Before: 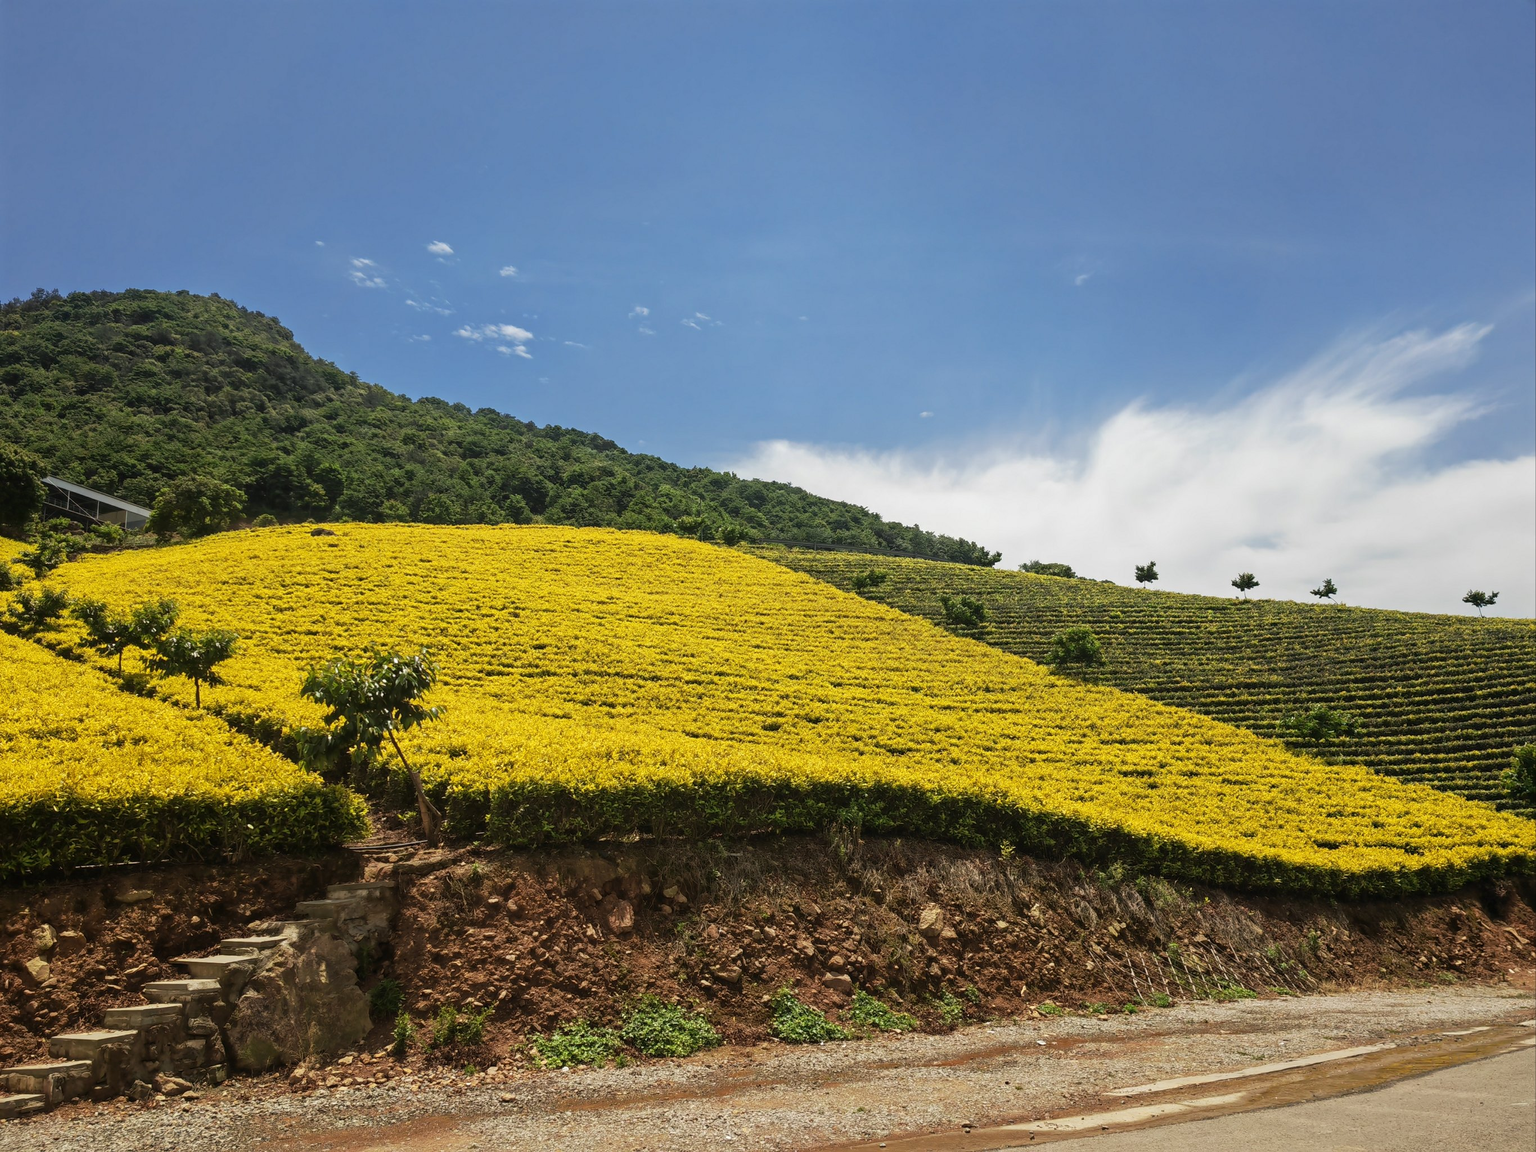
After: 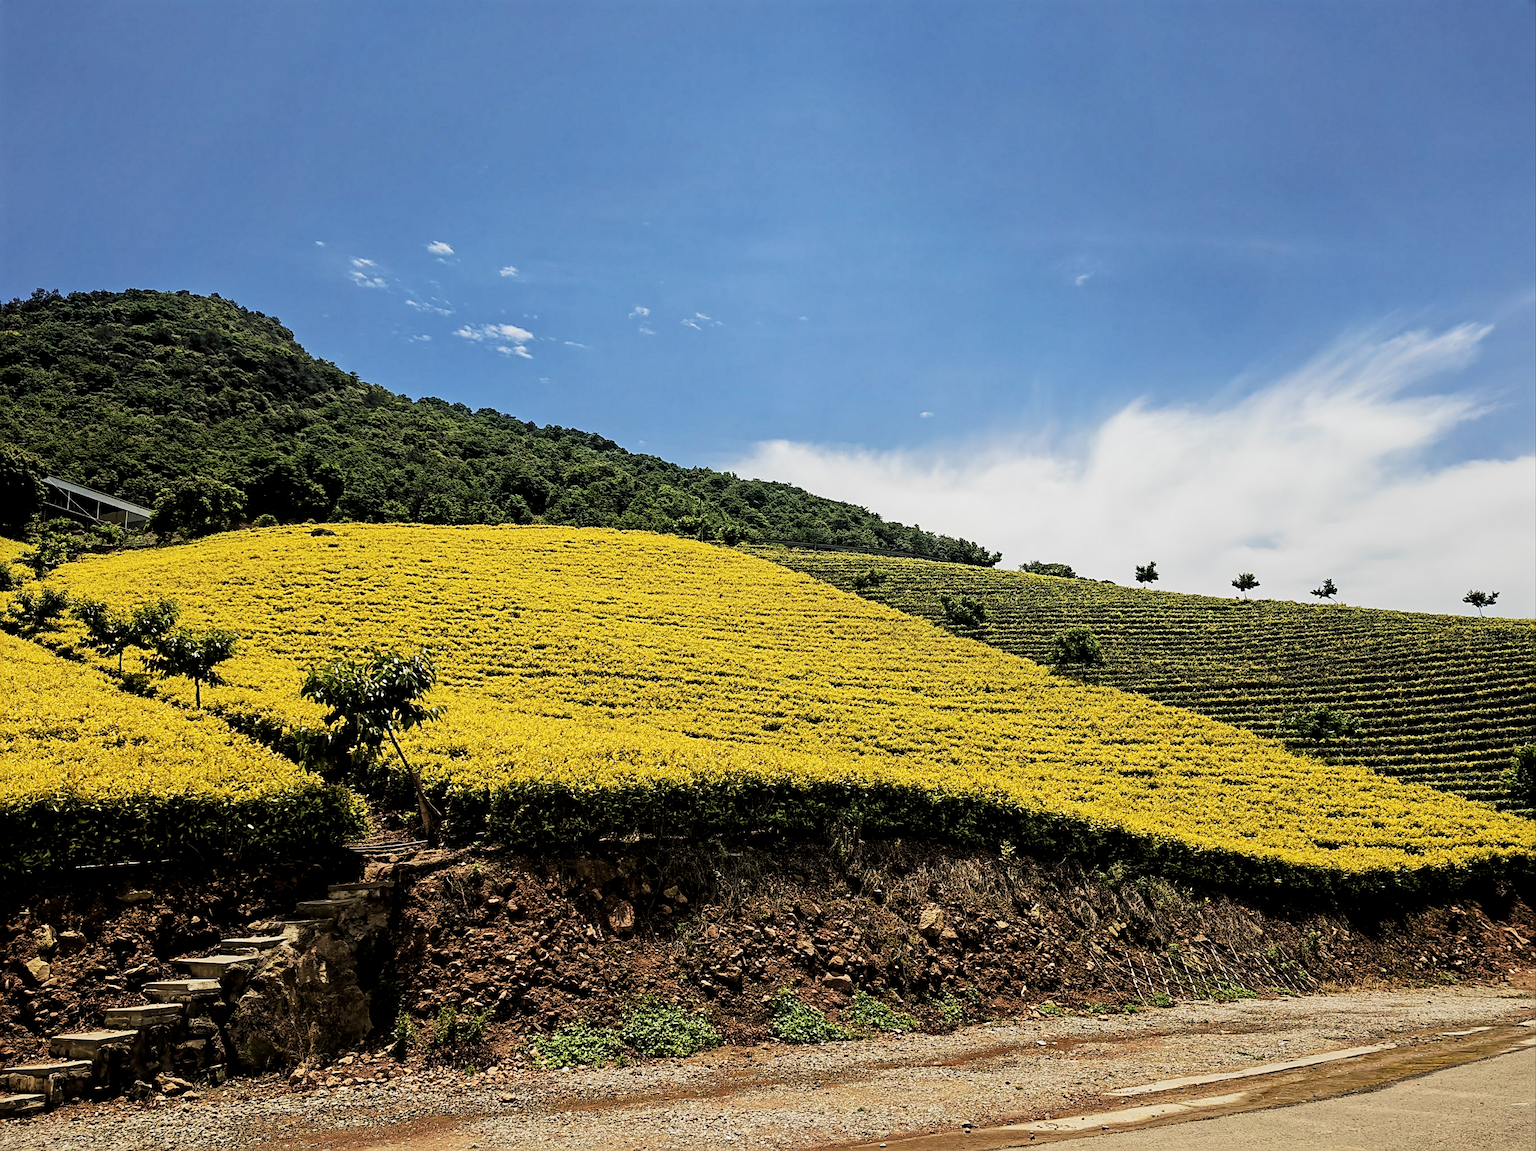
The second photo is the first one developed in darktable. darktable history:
local contrast: highlights 100%, shadows 100%, detail 120%, midtone range 0.2
velvia: on, module defaults
filmic rgb: black relative exposure -5 EV, white relative exposure 3.5 EV, hardness 3.19, contrast 1.4, highlights saturation mix -50%
sharpen: radius 2.584, amount 0.688
